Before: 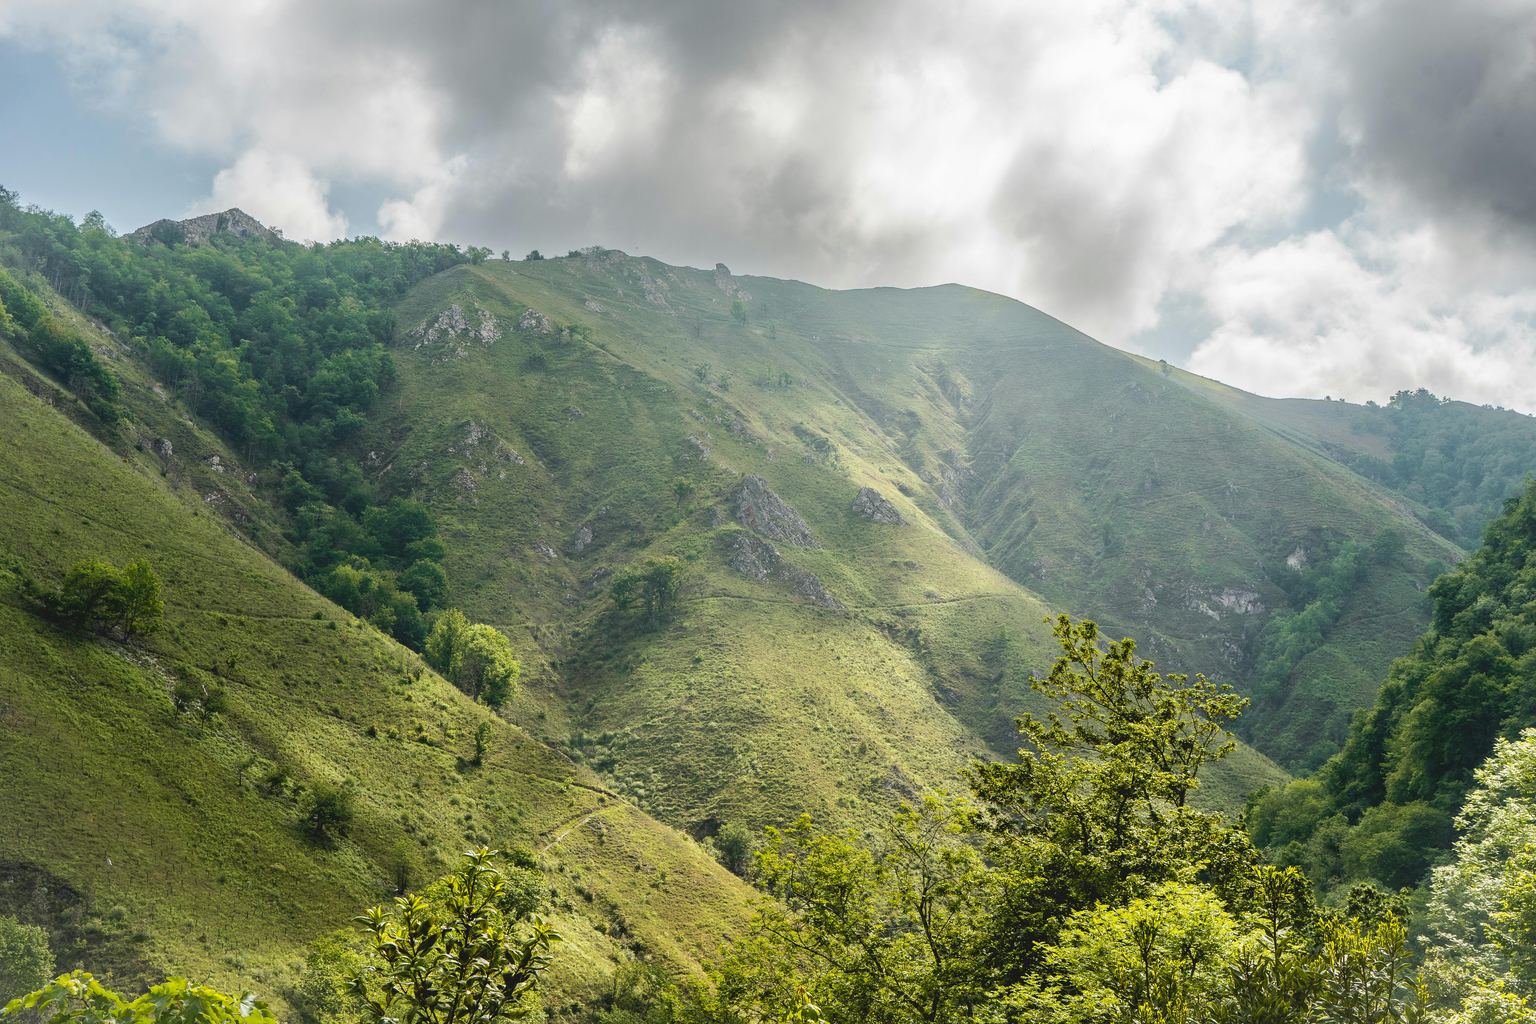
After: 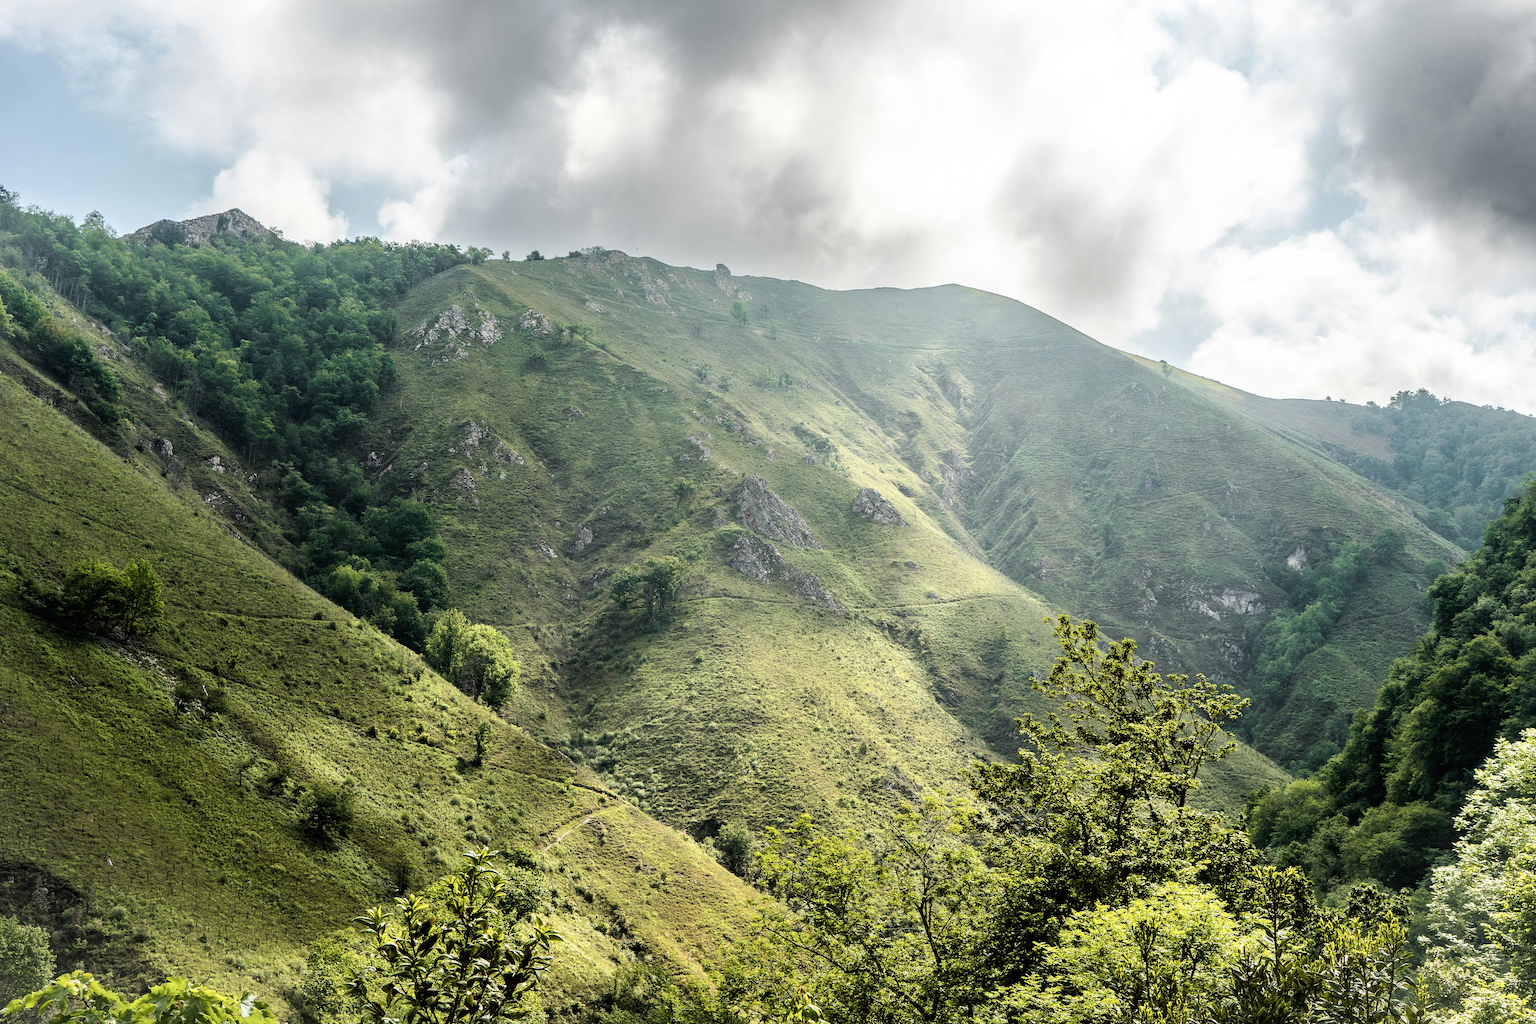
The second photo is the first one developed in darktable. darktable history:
filmic rgb: black relative exposure -6.42 EV, white relative exposure 2.43 EV, target white luminance 99.999%, hardness 5.25, latitude 0.329%, contrast 1.42, highlights saturation mix 2.35%
